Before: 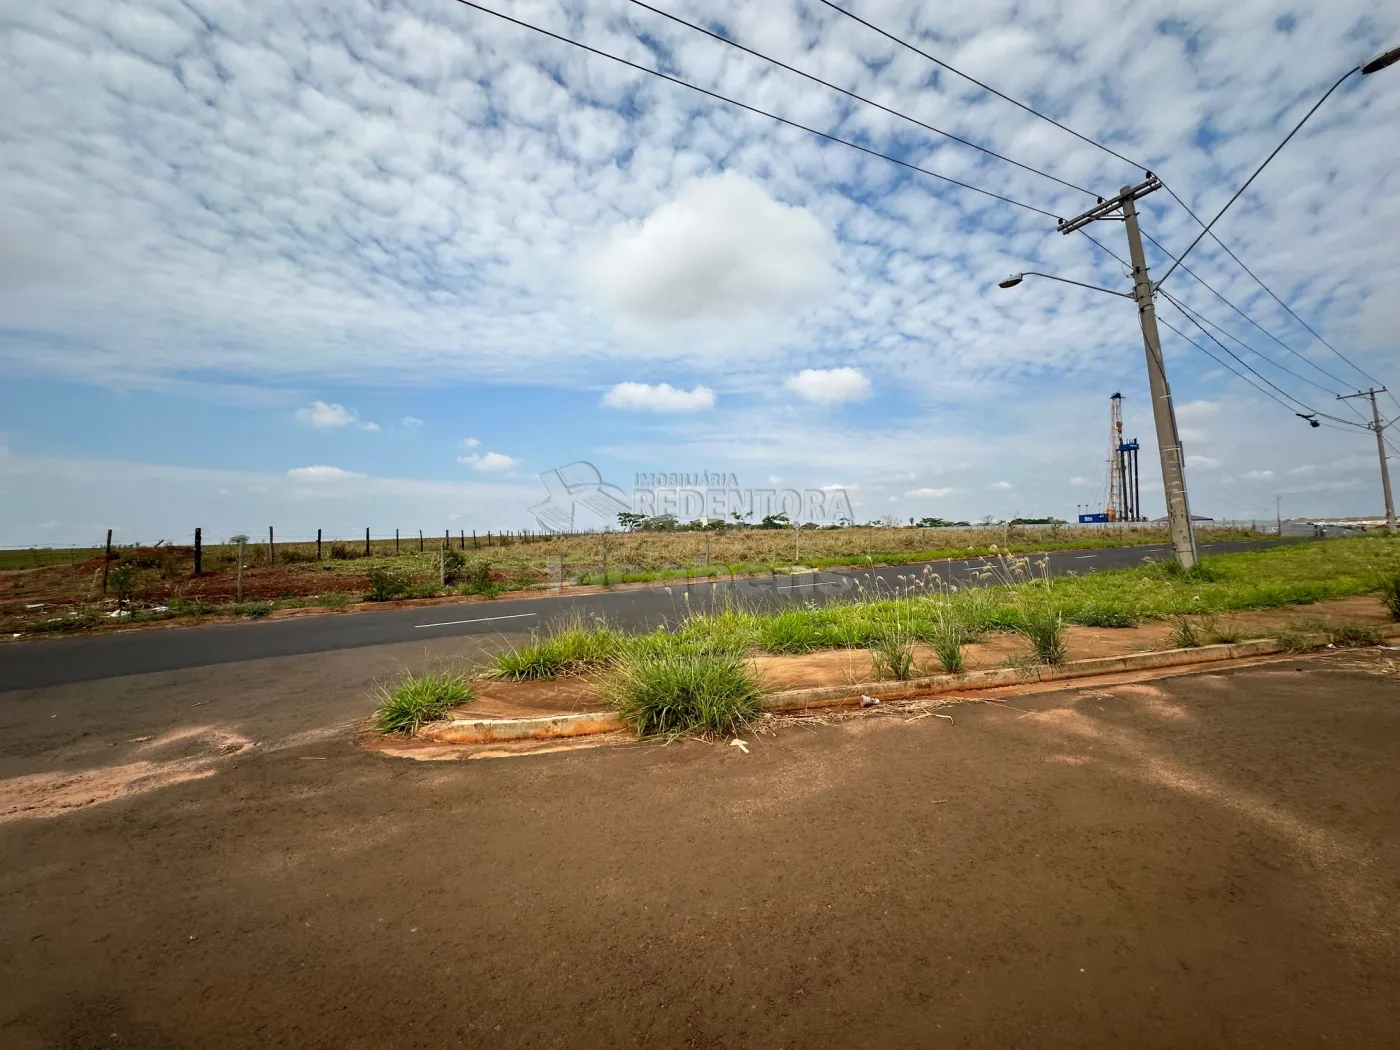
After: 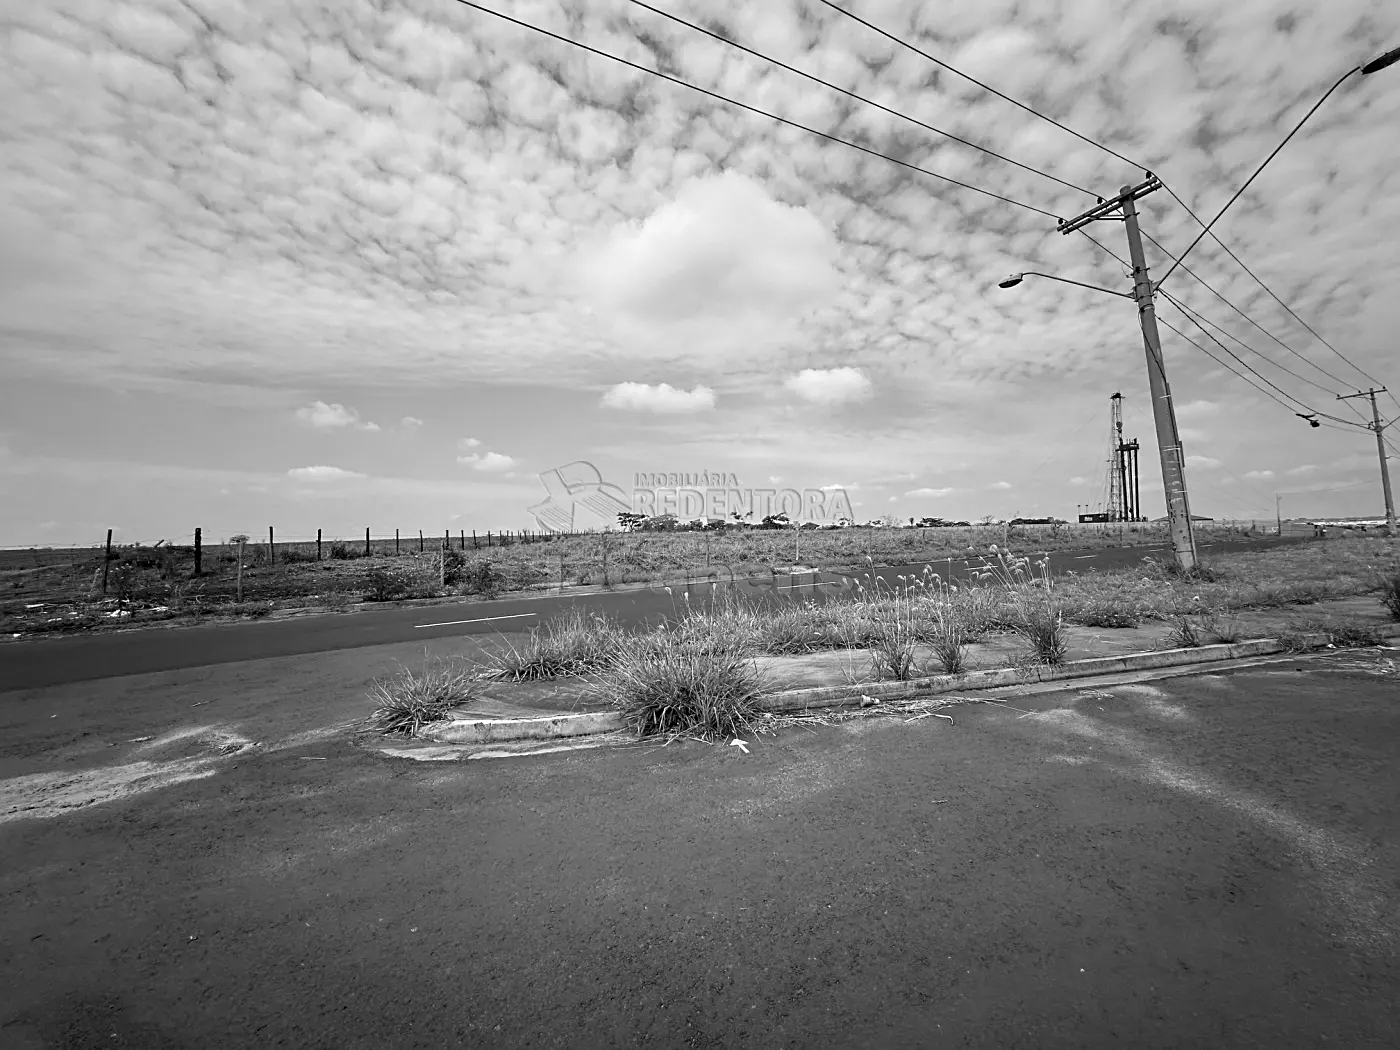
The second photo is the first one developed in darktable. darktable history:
sharpen: on, module defaults
contrast brightness saturation: saturation -1
